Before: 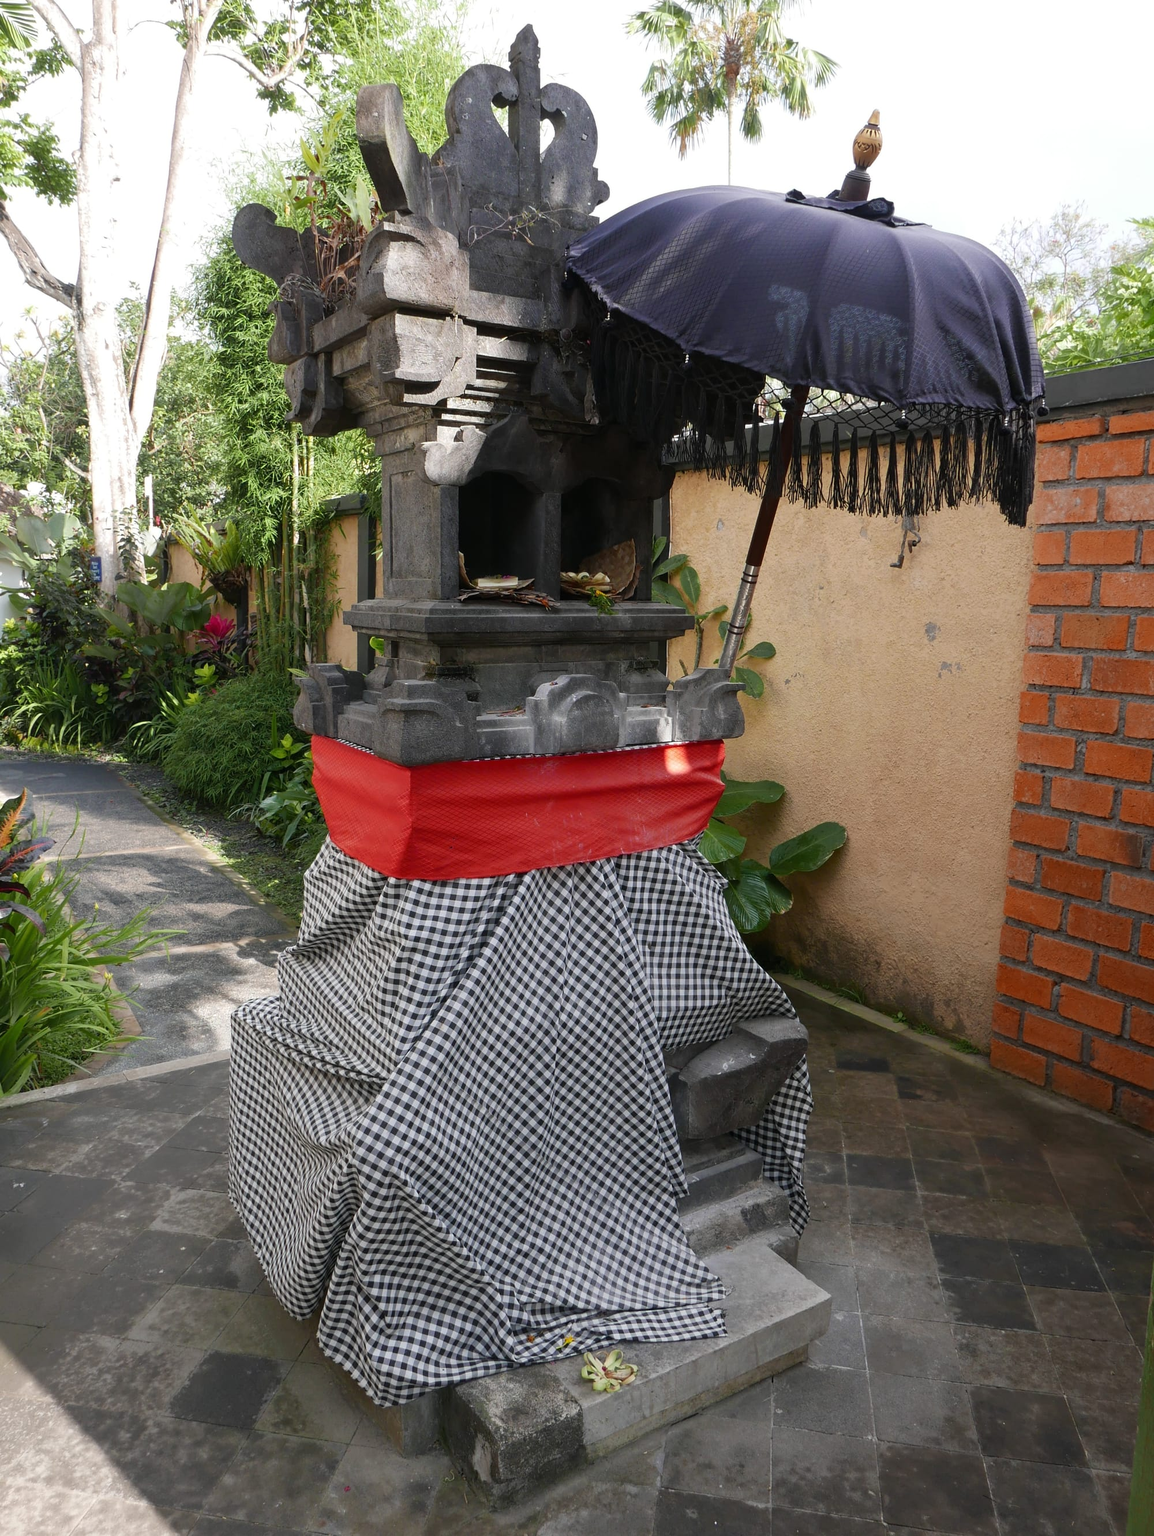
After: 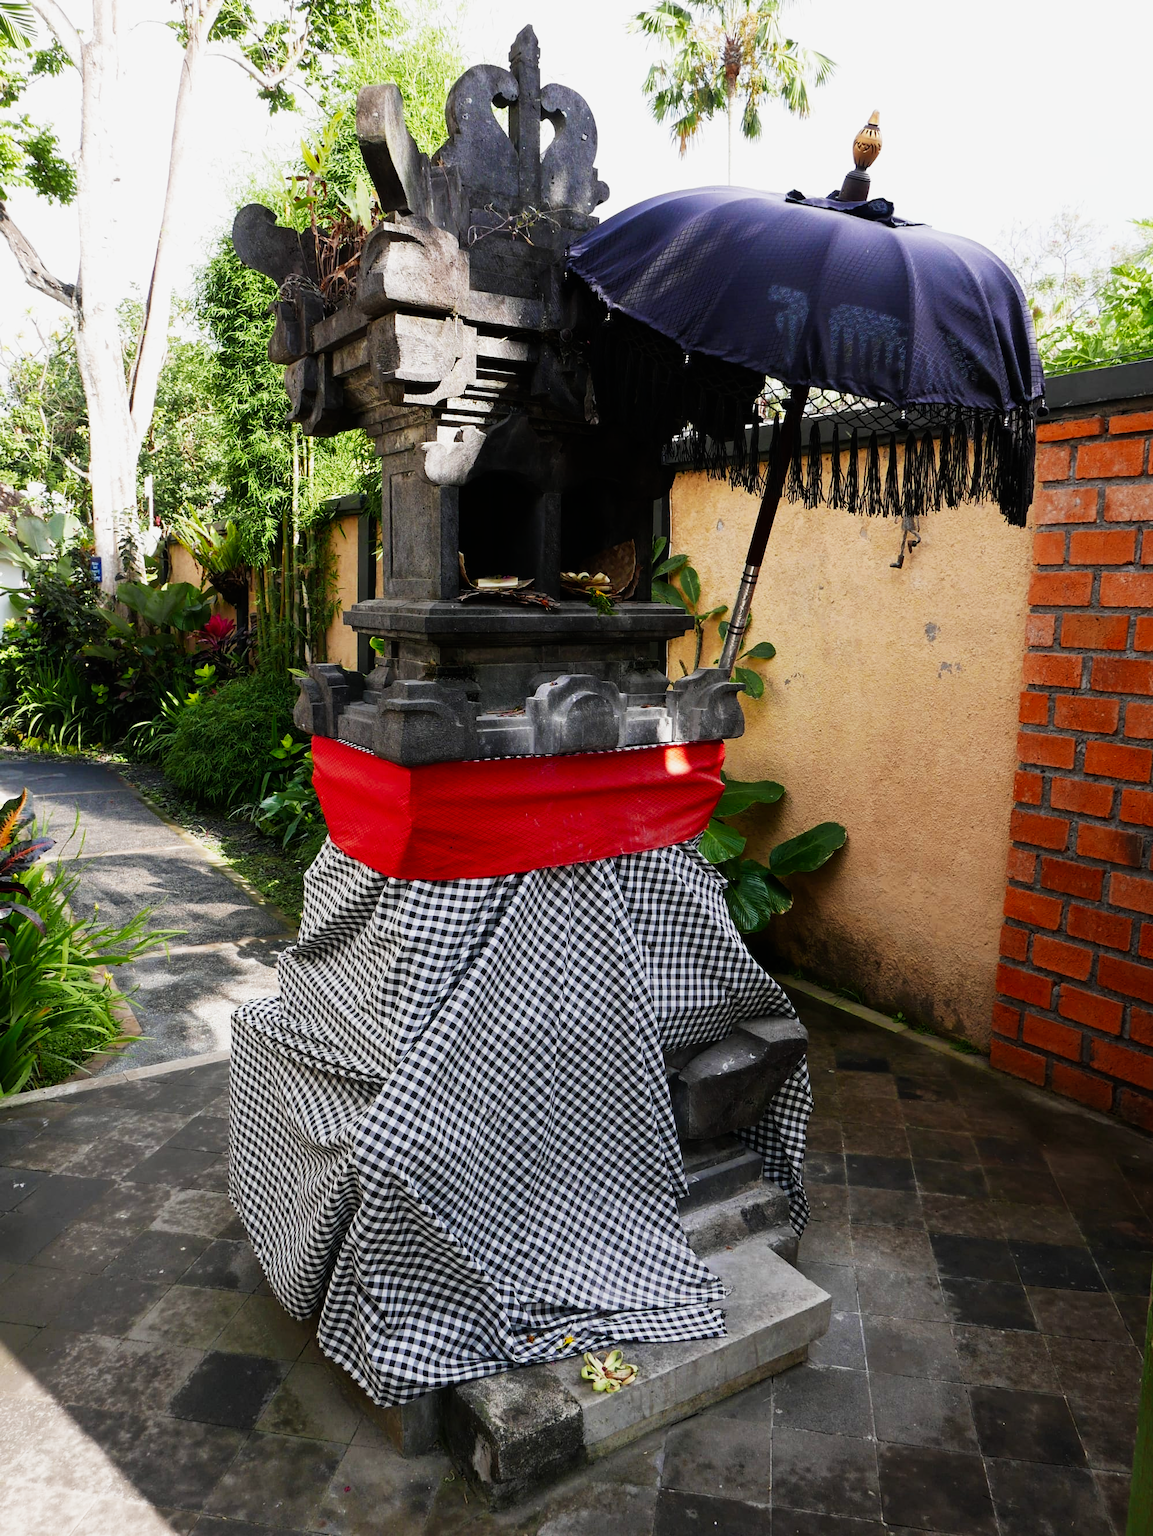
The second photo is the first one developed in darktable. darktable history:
color zones: curves: ch0 [(0.068, 0.464) (0.25, 0.5) (0.48, 0.508) (0.75, 0.536) (0.886, 0.476) (0.967, 0.456)]; ch1 [(0.066, 0.456) (0.25, 0.5) (0.616, 0.508) (0.746, 0.56) (0.934, 0.444)]
sigmoid: contrast 1.93, skew 0.29, preserve hue 0%
